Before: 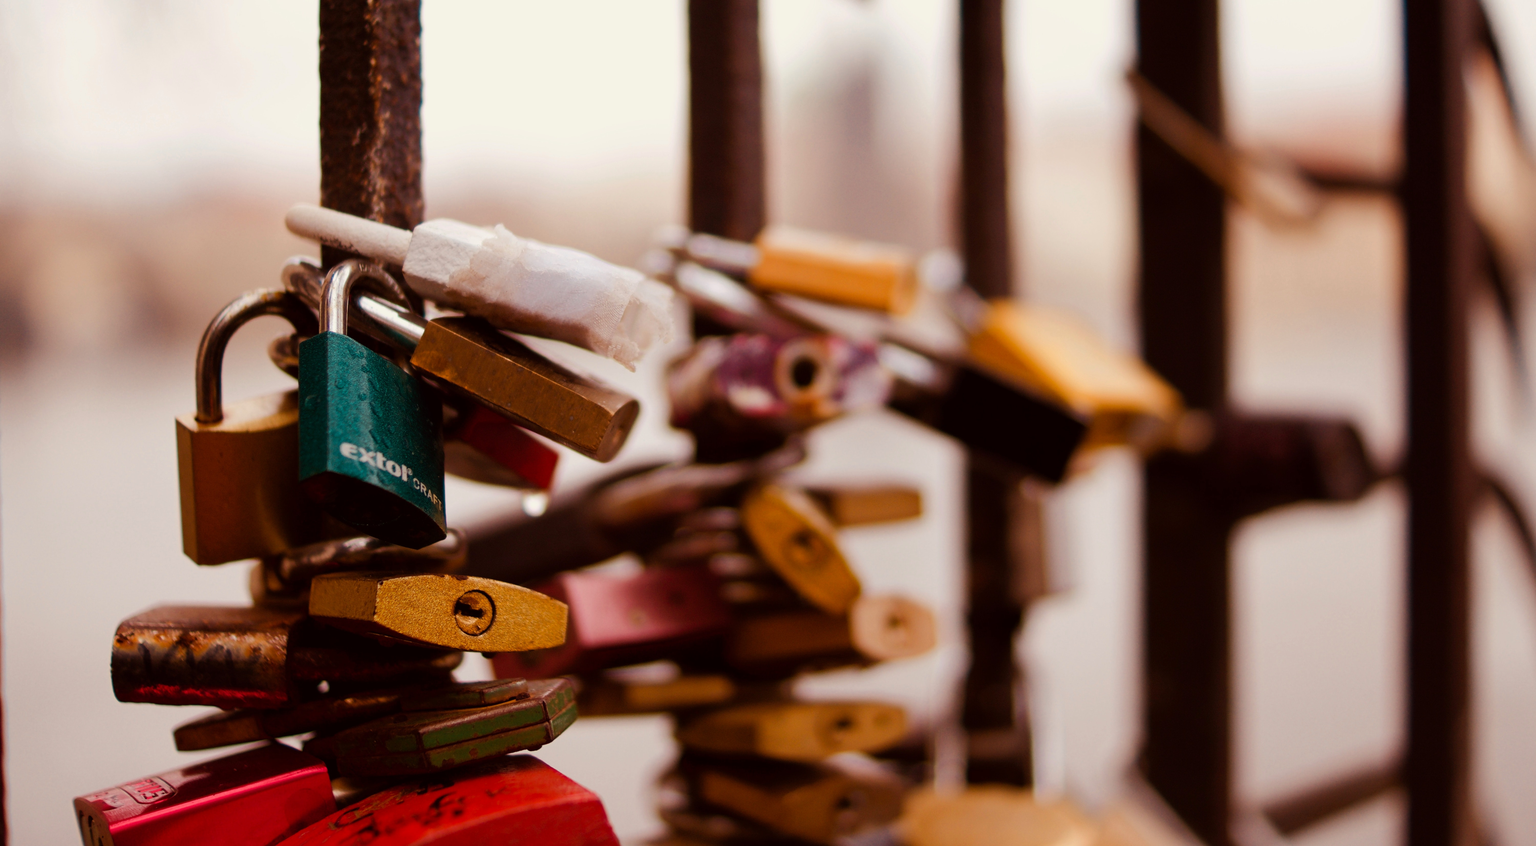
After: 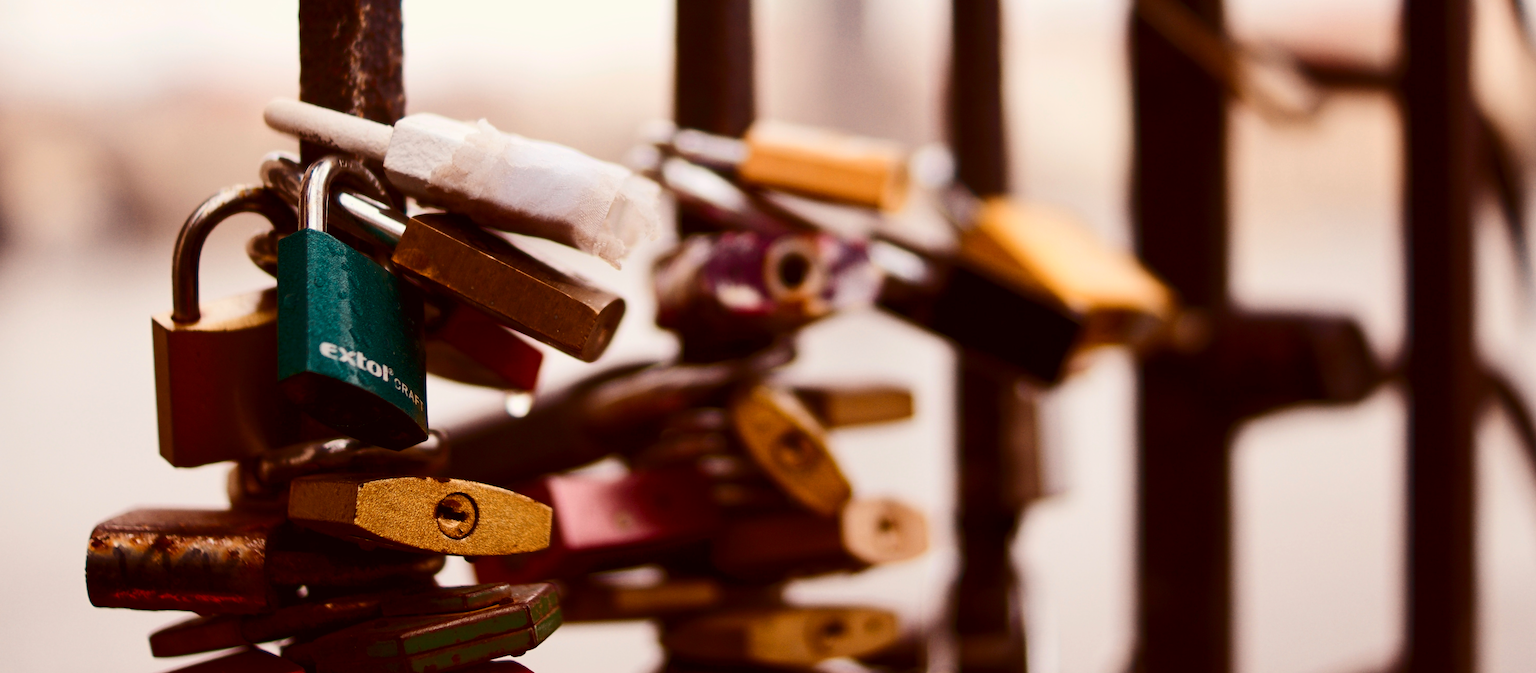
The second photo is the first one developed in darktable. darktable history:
contrast brightness saturation: contrast 0.28
rgb curve: curves: ch0 [(0, 0) (0.093, 0.159) (0.241, 0.265) (0.414, 0.42) (1, 1)], compensate middle gray true, preserve colors basic power
crop and rotate: left 1.814%, top 12.818%, right 0.25%, bottom 9.225%
